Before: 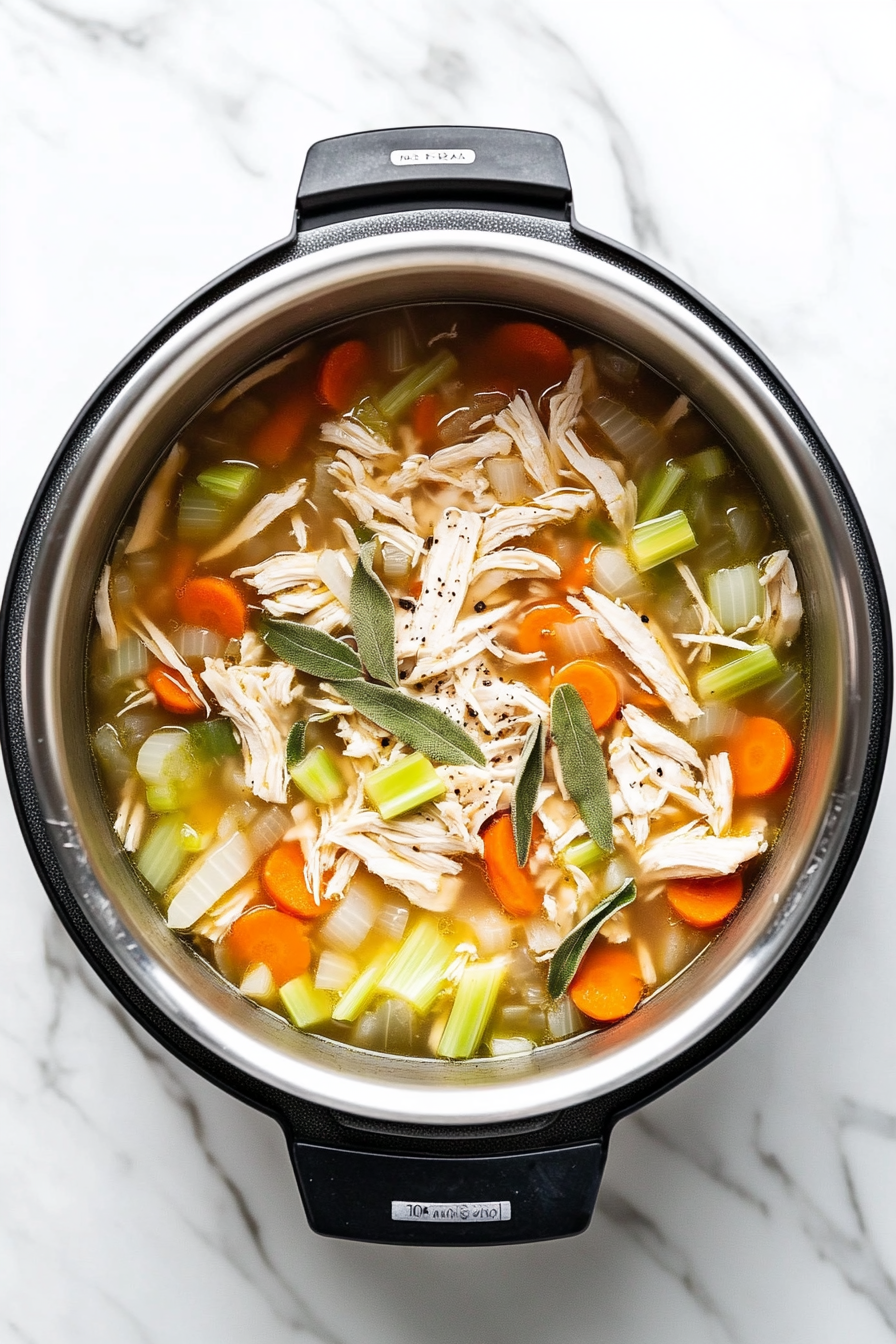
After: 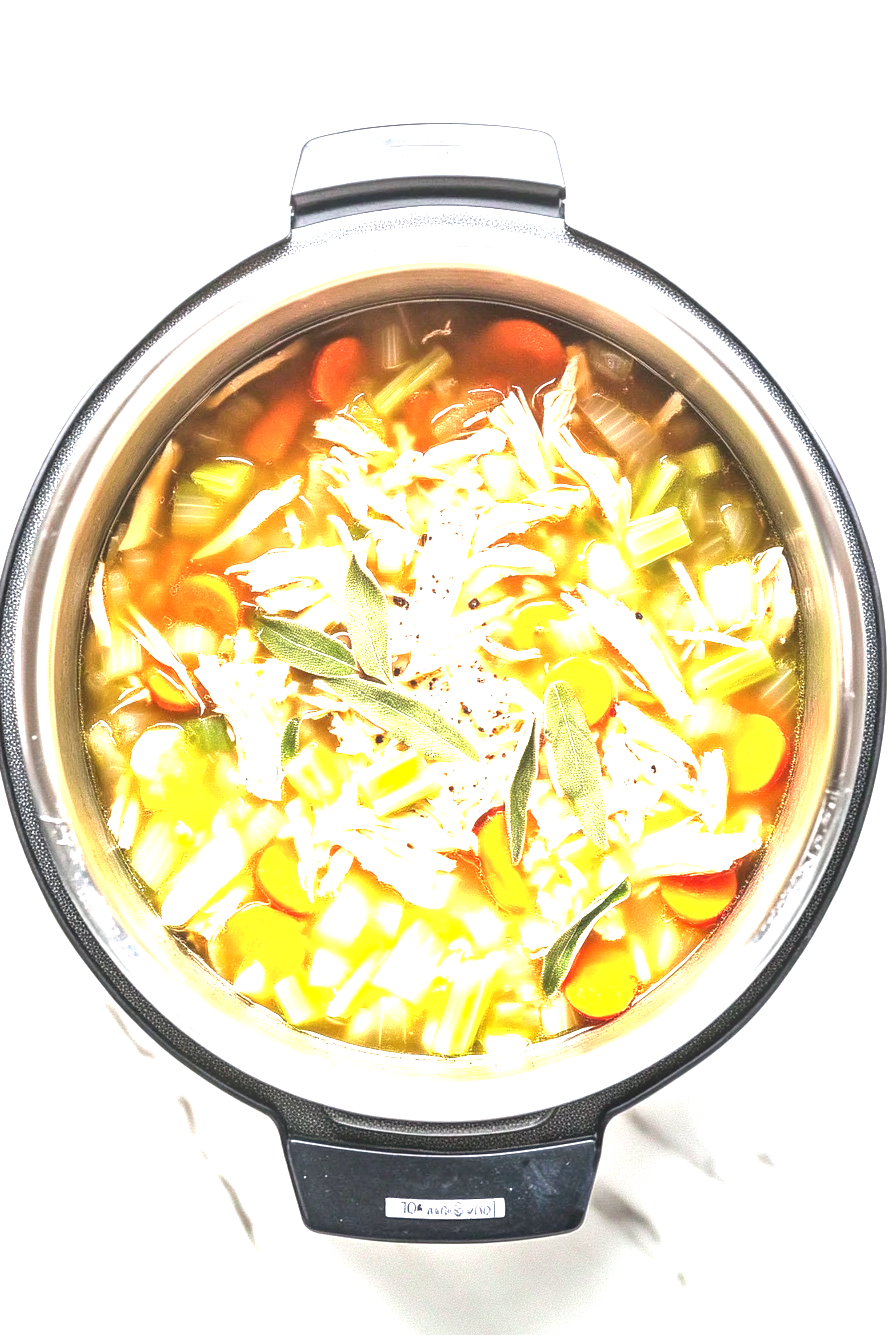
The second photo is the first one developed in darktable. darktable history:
crop and rotate: left 0.749%, top 0.261%, bottom 0.377%
local contrast: on, module defaults
exposure: exposure 2.206 EV, compensate highlight preservation false
